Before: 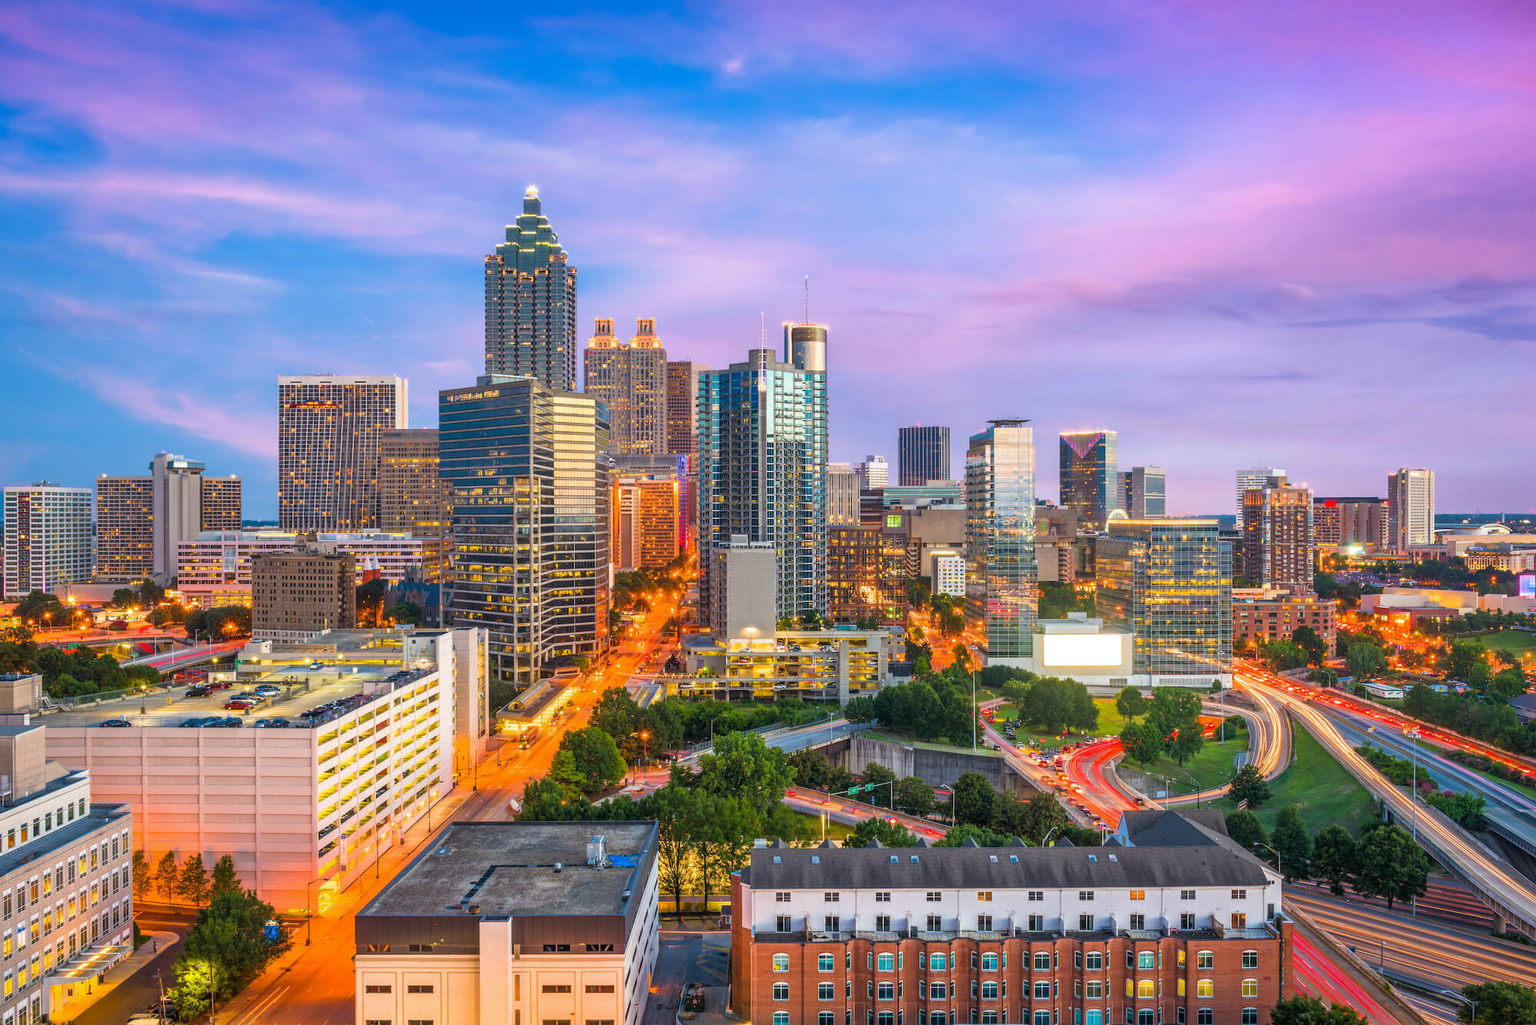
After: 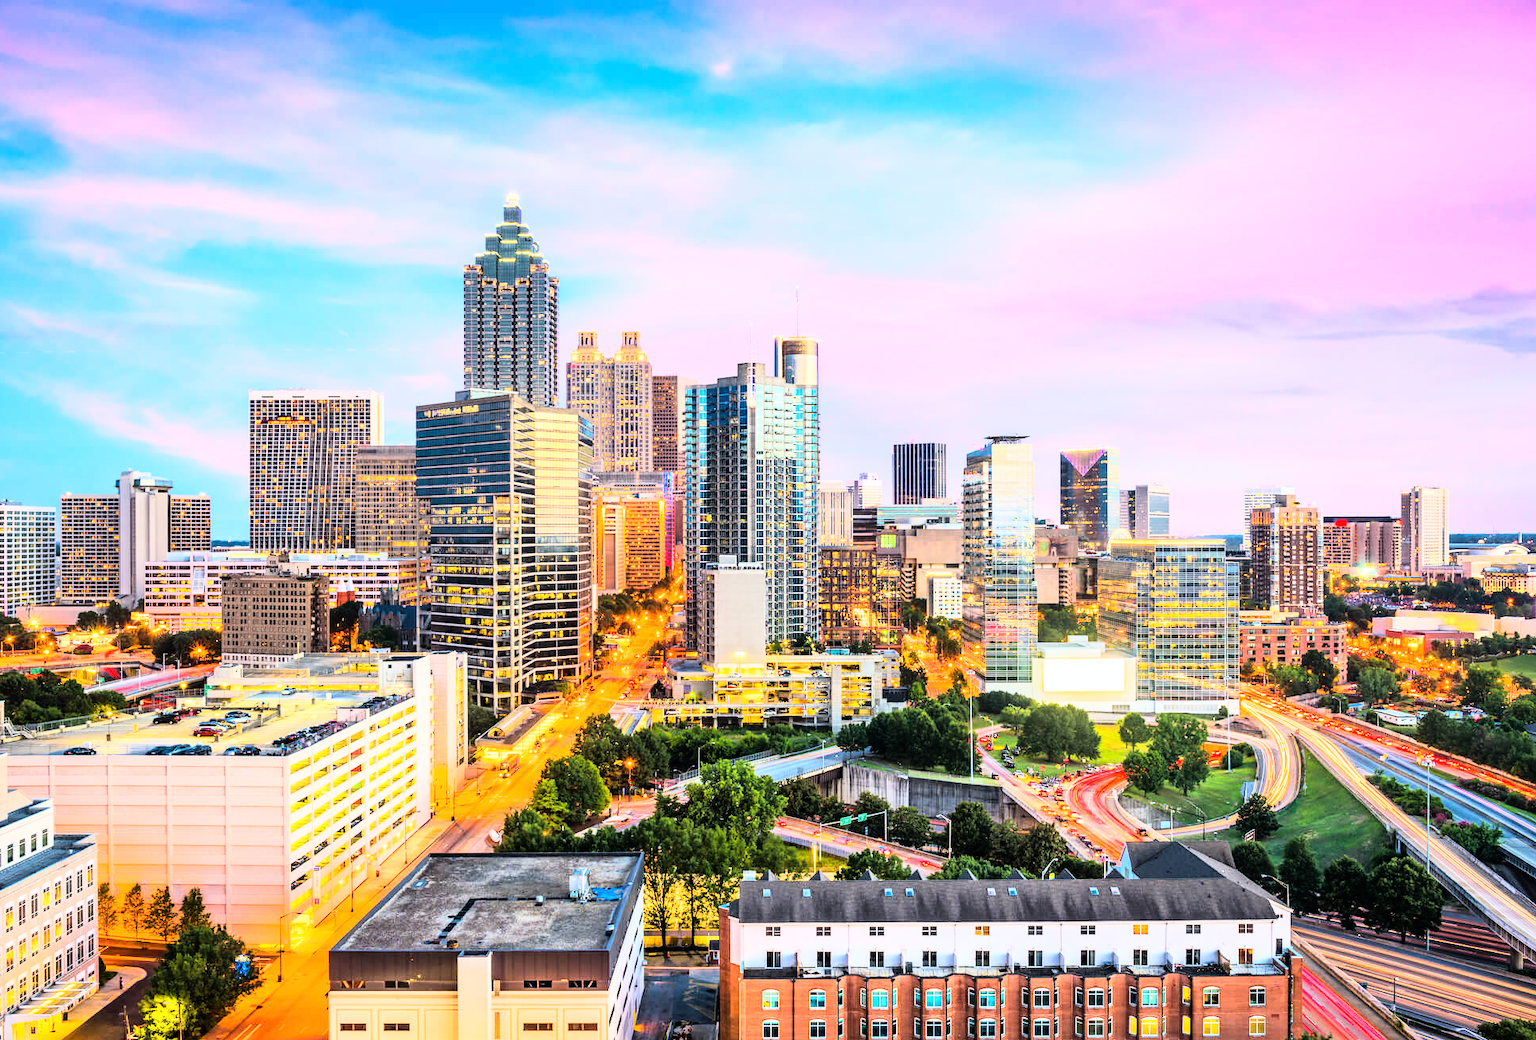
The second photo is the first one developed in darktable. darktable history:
crop and rotate: left 2.536%, right 1.107%, bottom 2.246%
rgb curve: curves: ch0 [(0, 0) (0.21, 0.15) (0.24, 0.21) (0.5, 0.75) (0.75, 0.96) (0.89, 0.99) (1, 1)]; ch1 [(0, 0.02) (0.21, 0.13) (0.25, 0.2) (0.5, 0.67) (0.75, 0.9) (0.89, 0.97) (1, 1)]; ch2 [(0, 0.02) (0.21, 0.13) (0.25, 0.2) (0.5, 0.67) (0.75, 0.9) (0.89, 0.97) (1, 1)], compensate middle gray true
